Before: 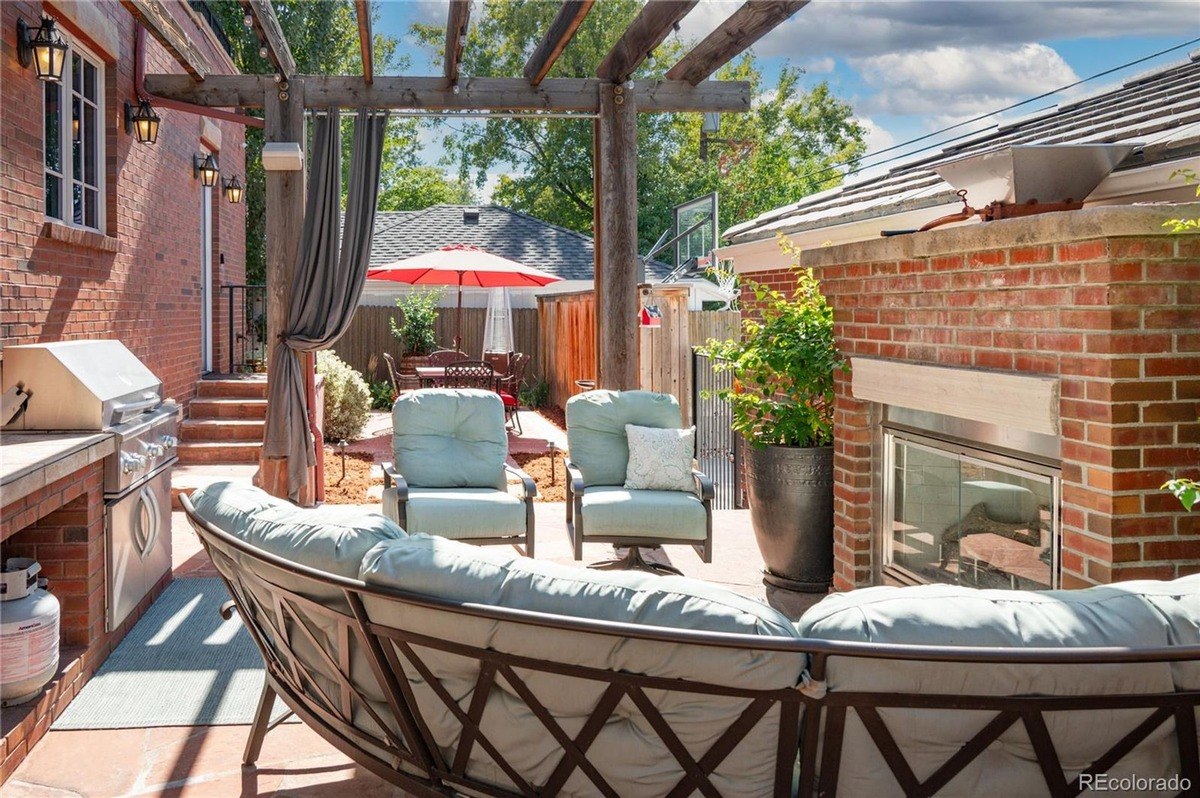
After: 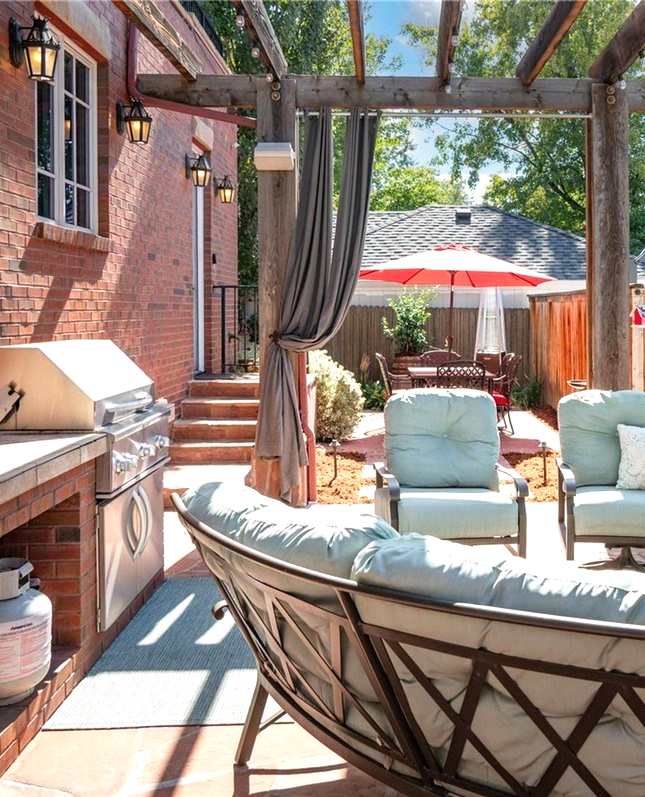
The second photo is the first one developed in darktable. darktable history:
tone equalizer: -8 EV -0.388 EV, -7 EV -0.411 EV, -6 EV -0.364 EV, -5 EV -0.206 EV, -3 EV 0.2 EV, -2 EV 0.353 EV, -1 EV 0.395 EV, +0 EV 0.393 EV
crop: left 0.677%, right 45.561%, bottom 0.081%
